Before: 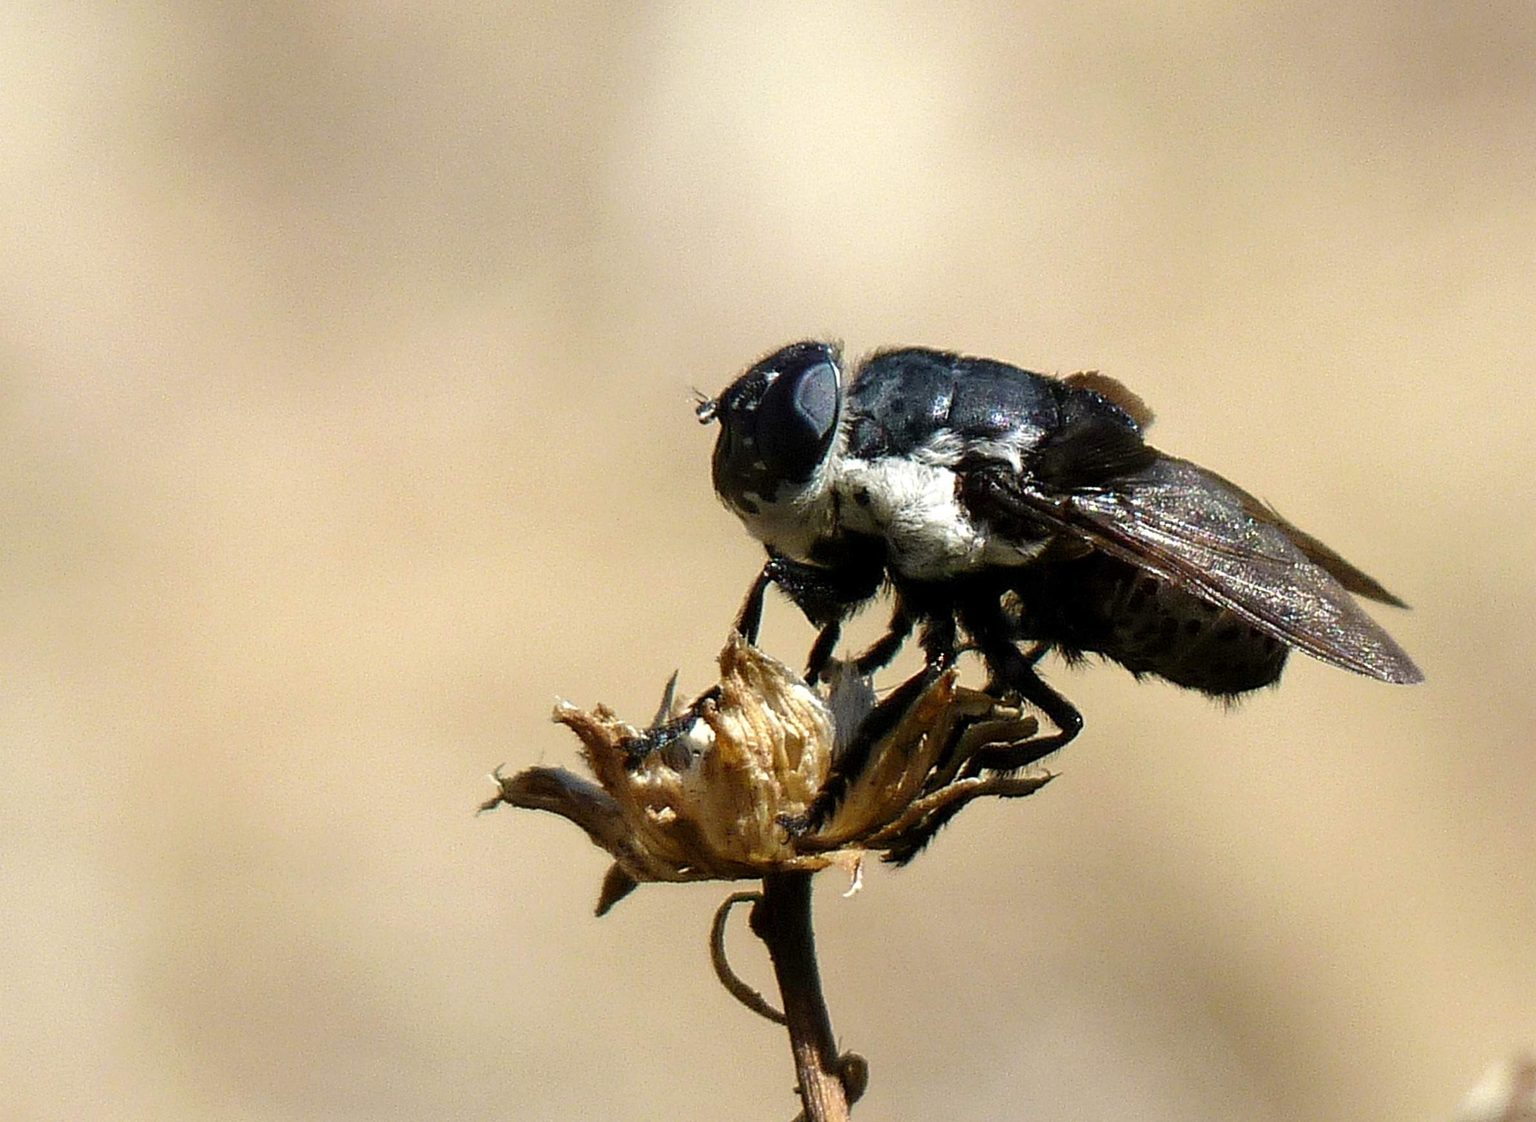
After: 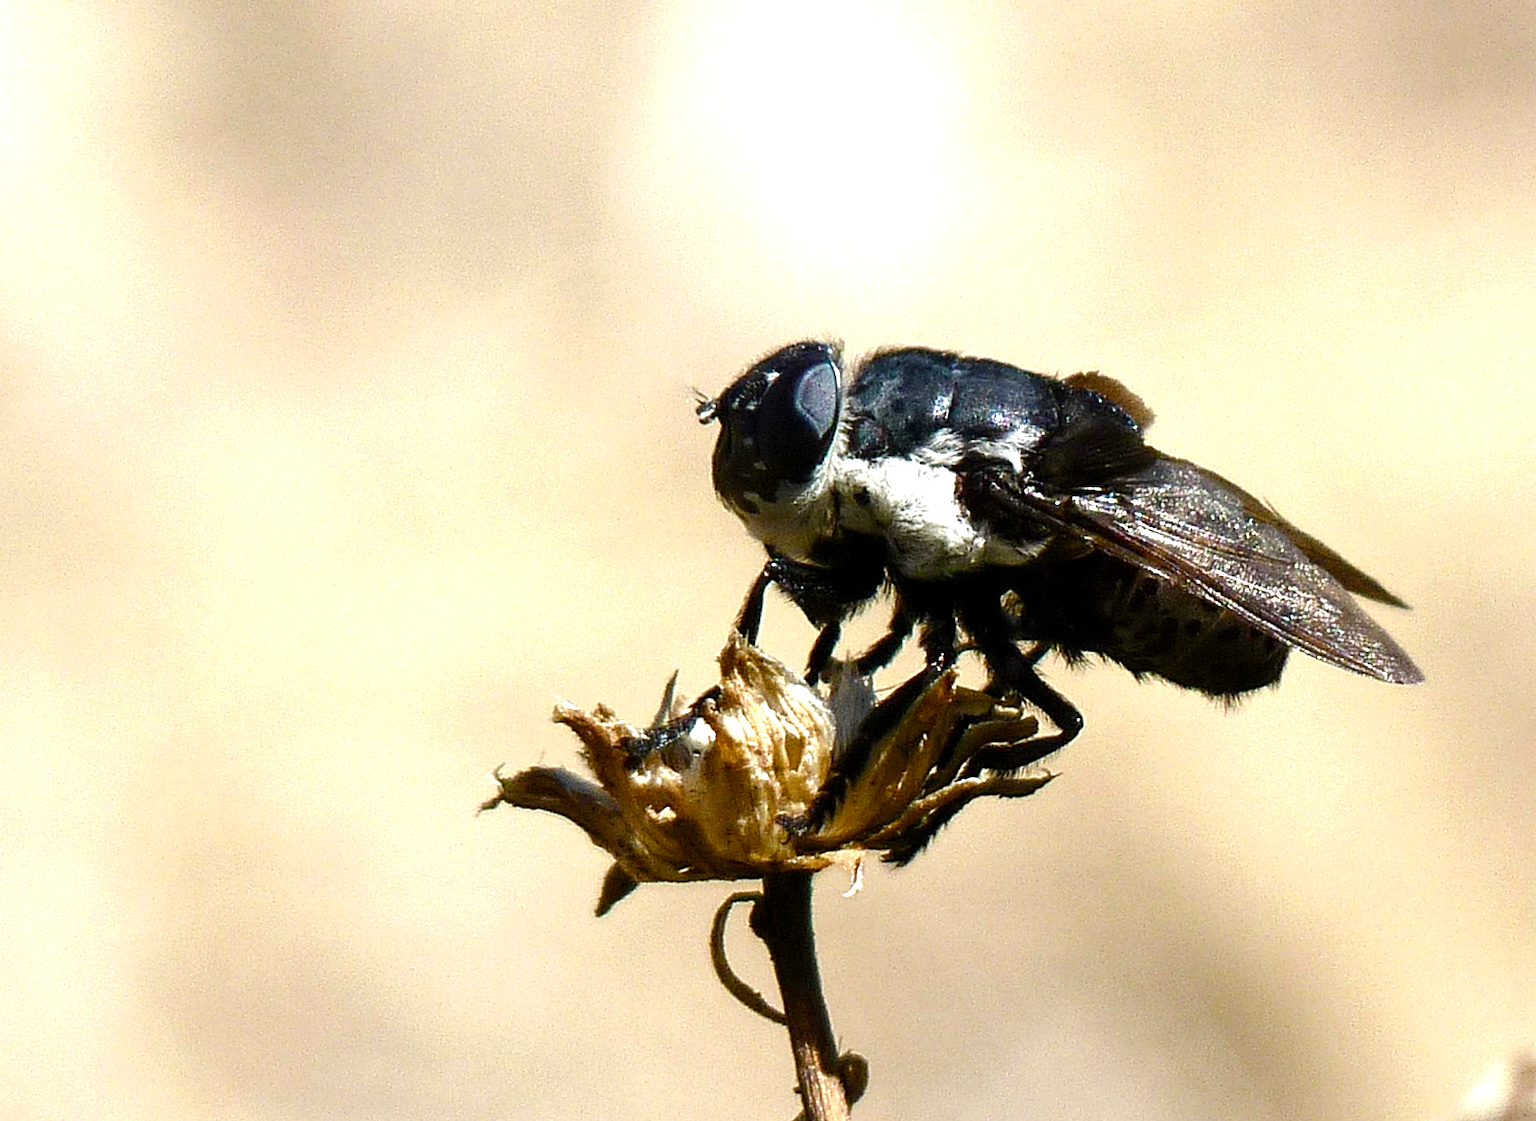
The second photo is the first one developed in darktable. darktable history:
color balance rgb: perceptual saturation grading › global saturation 24.928%, perceptual saturation grading › highlights -50.394%, perceptual saturation grading › shadows 30.062%, perceptual brilliance grading › global brilliance -4.178%, perceptual brilliance grading › highlights 24.083%, perceptual brilliance grading › mid-tones 7.091%, perceptual brilliance grading › shadows -5.074%
